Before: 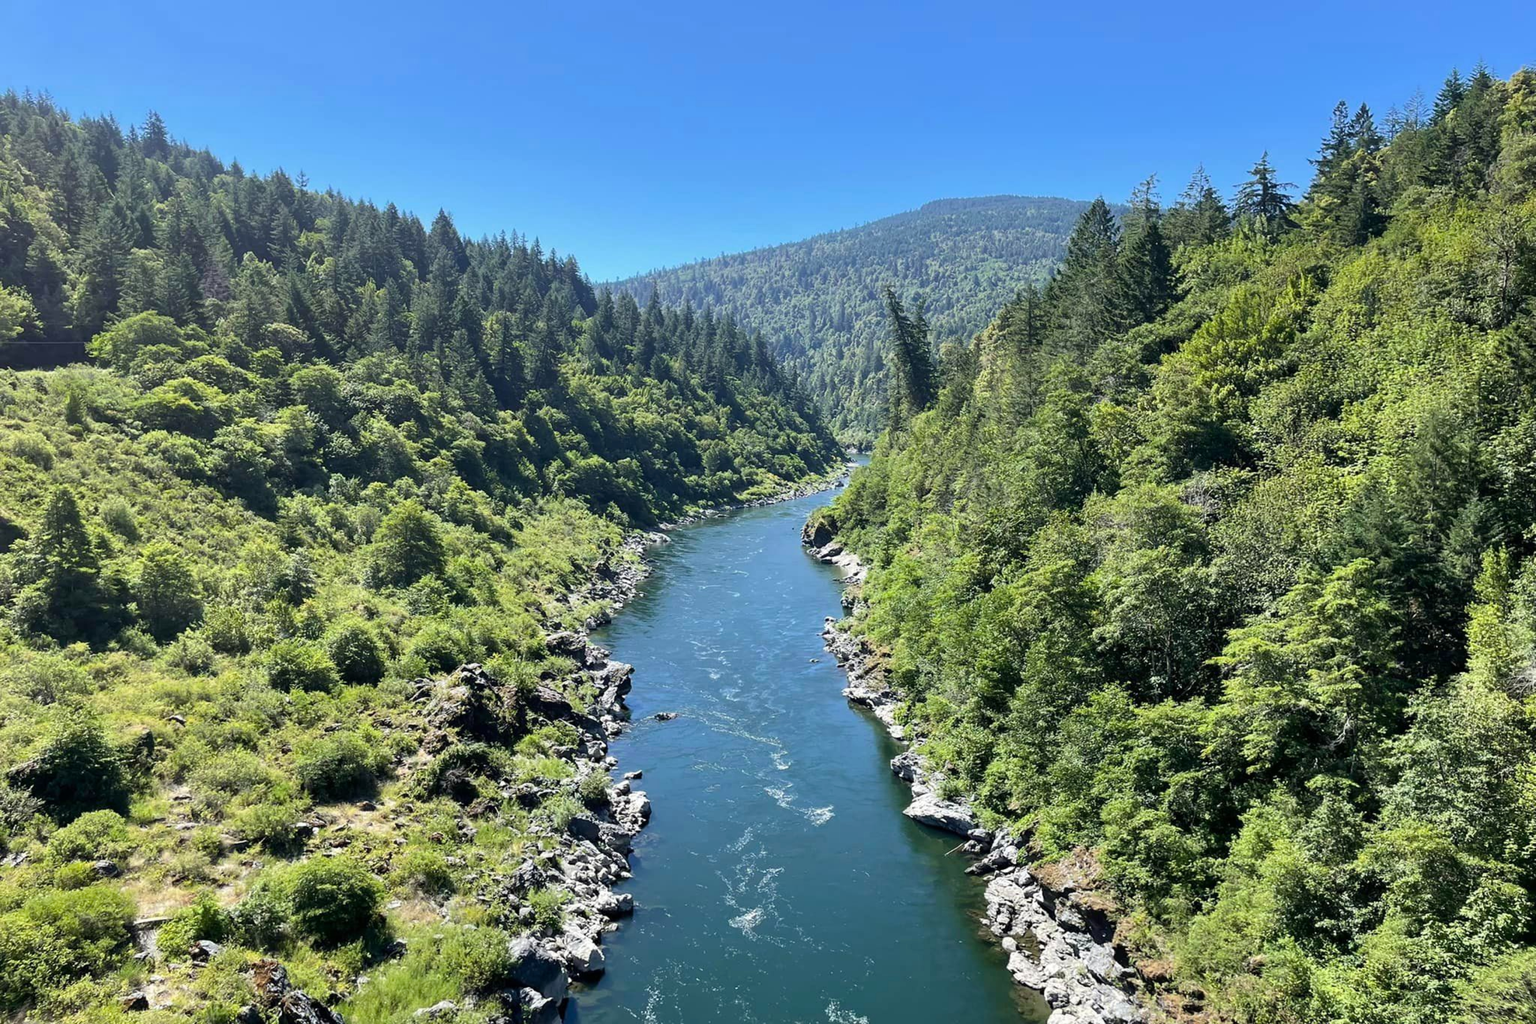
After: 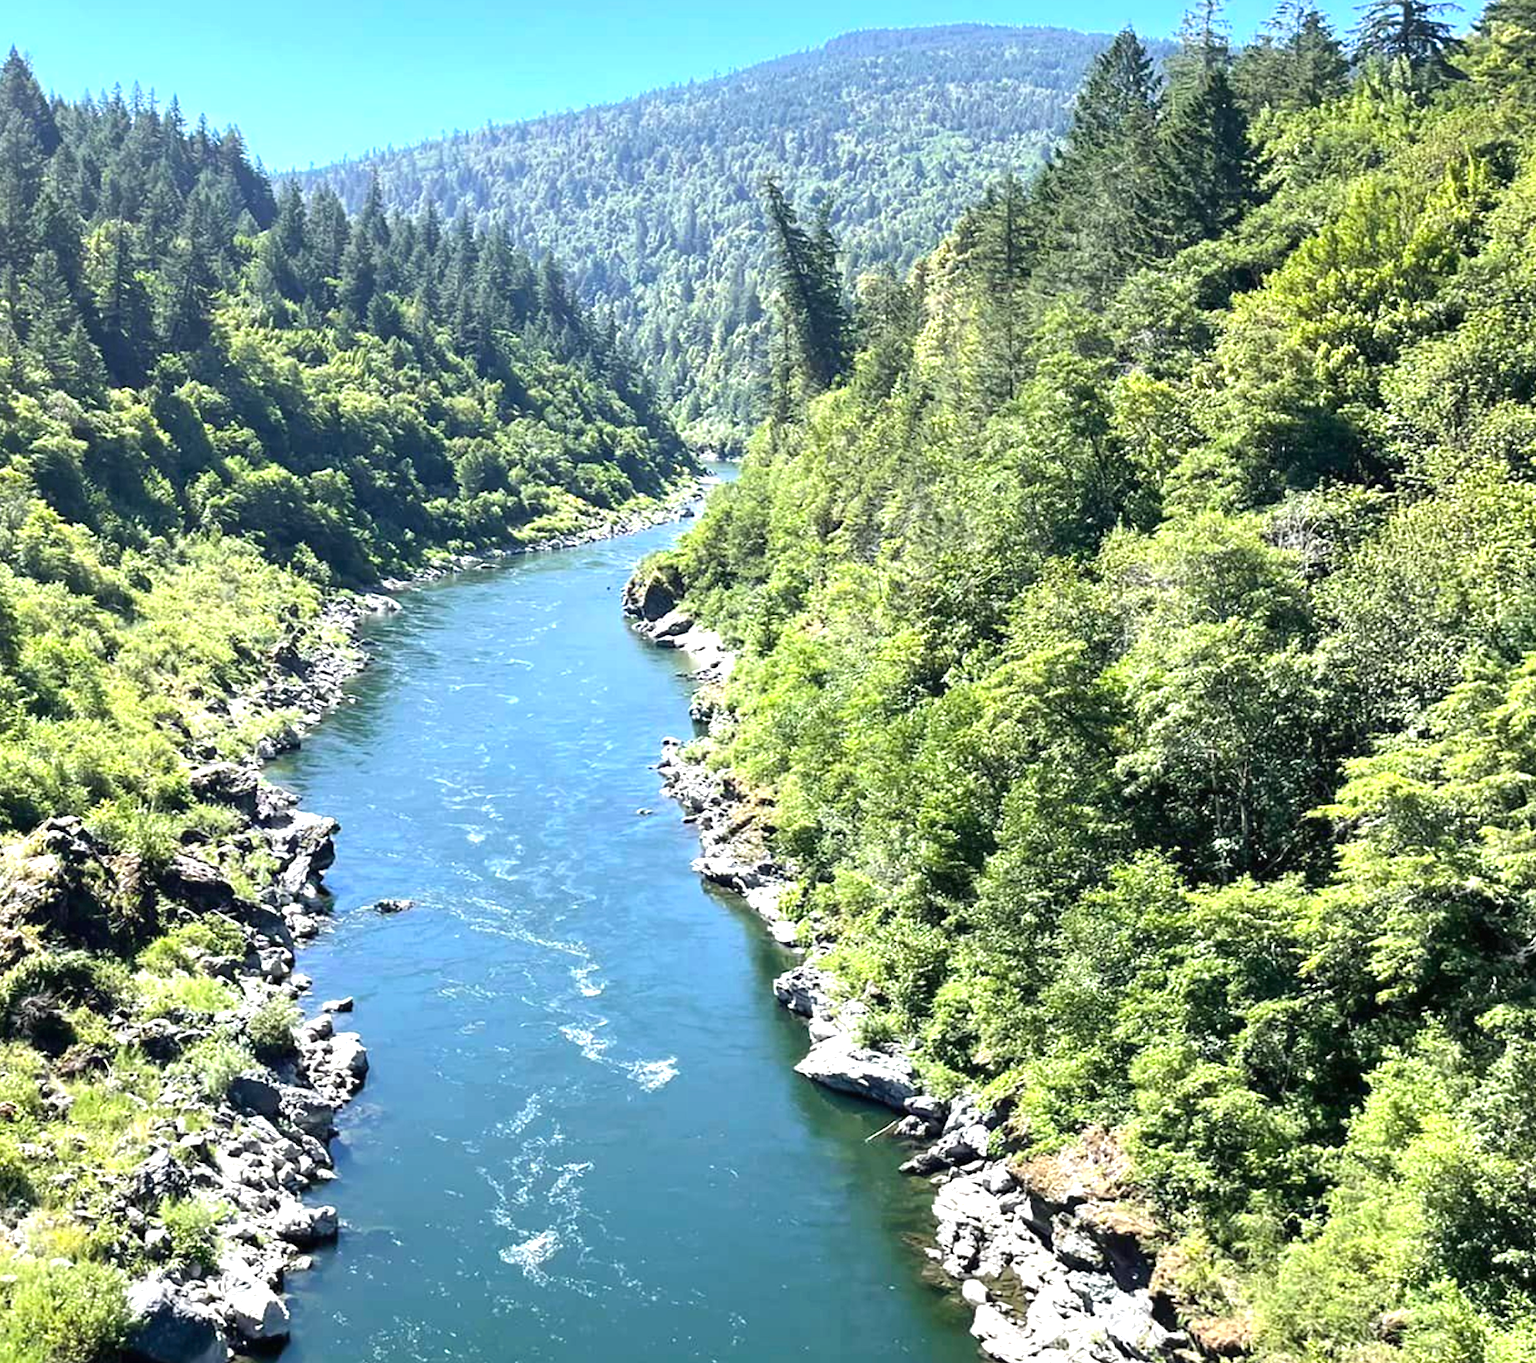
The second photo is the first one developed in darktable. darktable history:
exposure: black level correction 0, exposure 1 EV, compensate exposure bias true, compensate highlight preservation false
crop and rotate: left 28.256%, top 17.734%, right 12.656%, bottom 3.573%
